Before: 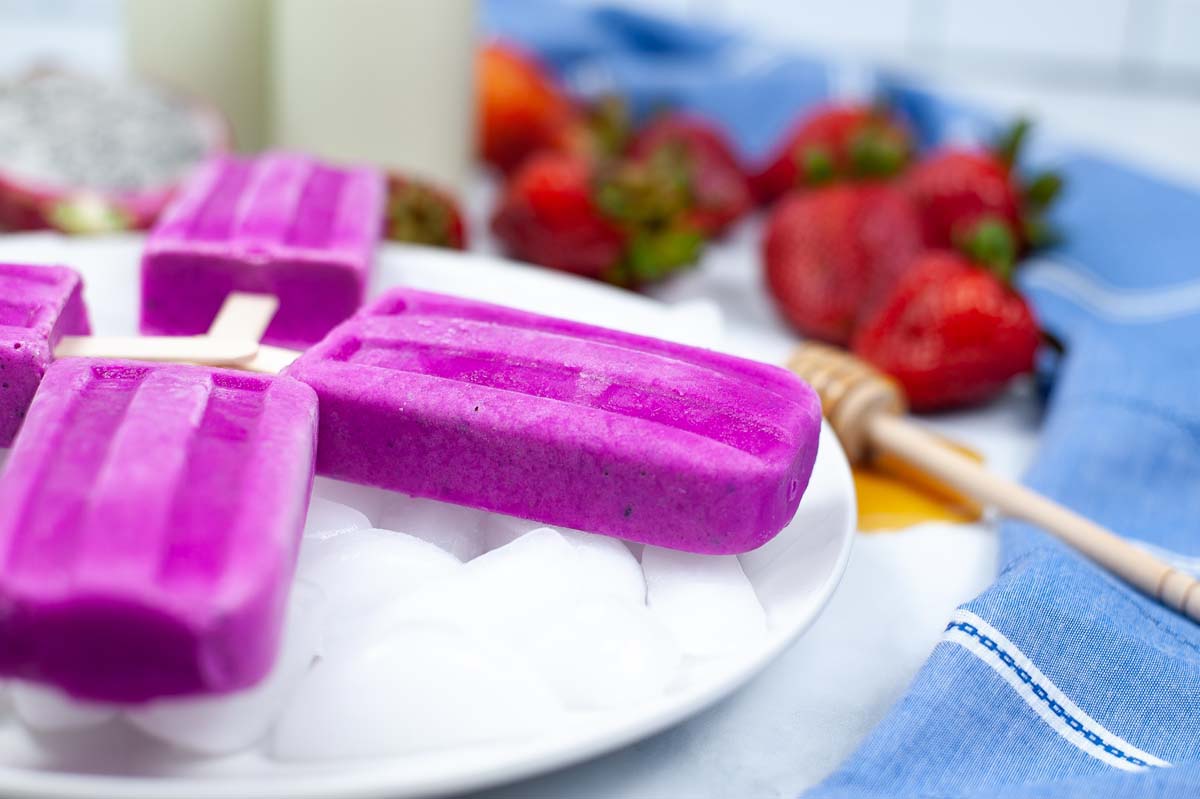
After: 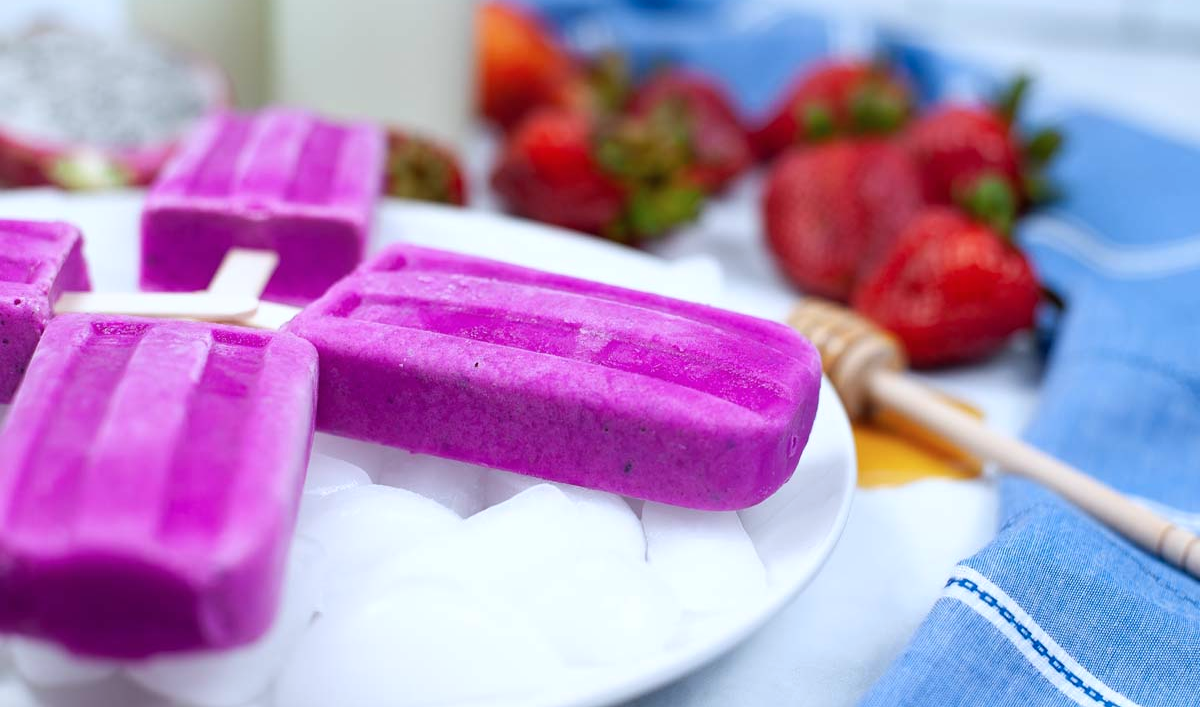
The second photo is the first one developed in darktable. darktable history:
color correction: highlights a* -0.812, highlights b* -8.15
crop and rotate: top 5.56%, bottom 5.853%
